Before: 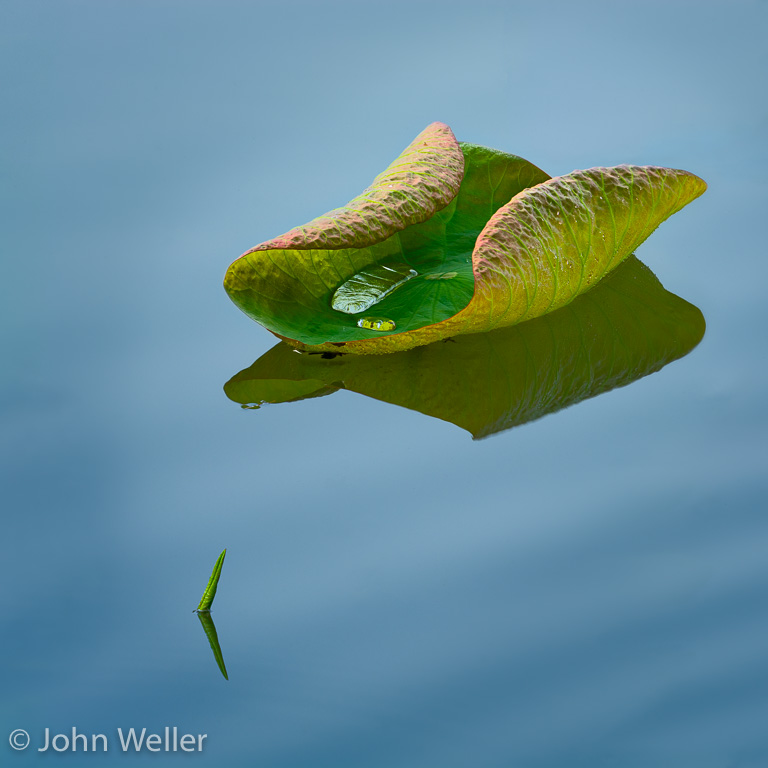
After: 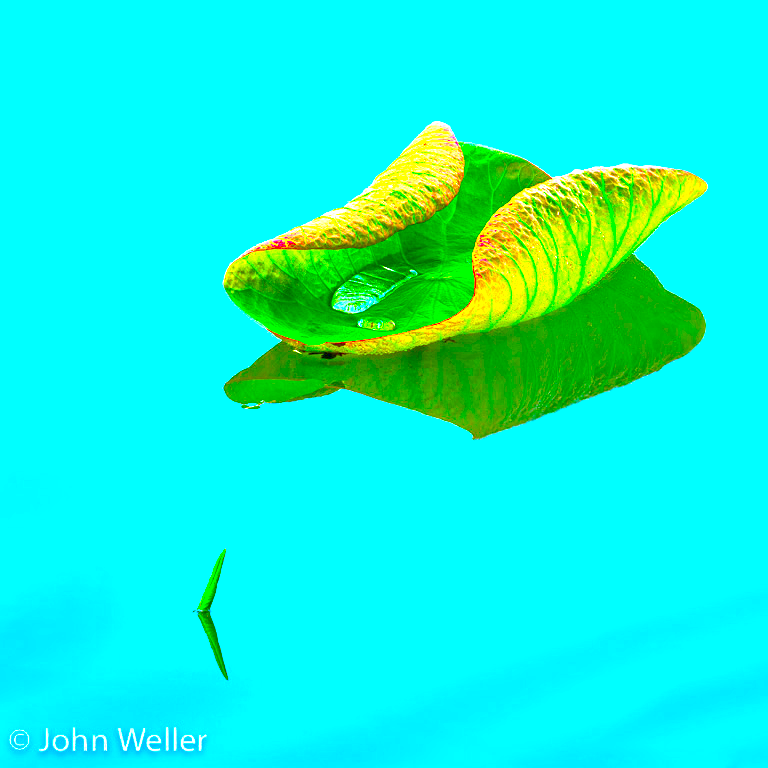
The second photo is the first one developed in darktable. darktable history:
local contrast: on, module defaults
color correction: highlights b* -0.032, saturation 2.98
exposure: exposure 2.008 EV, compensate highlight preservation false
contrast brightness saturation: contrast 0.049
